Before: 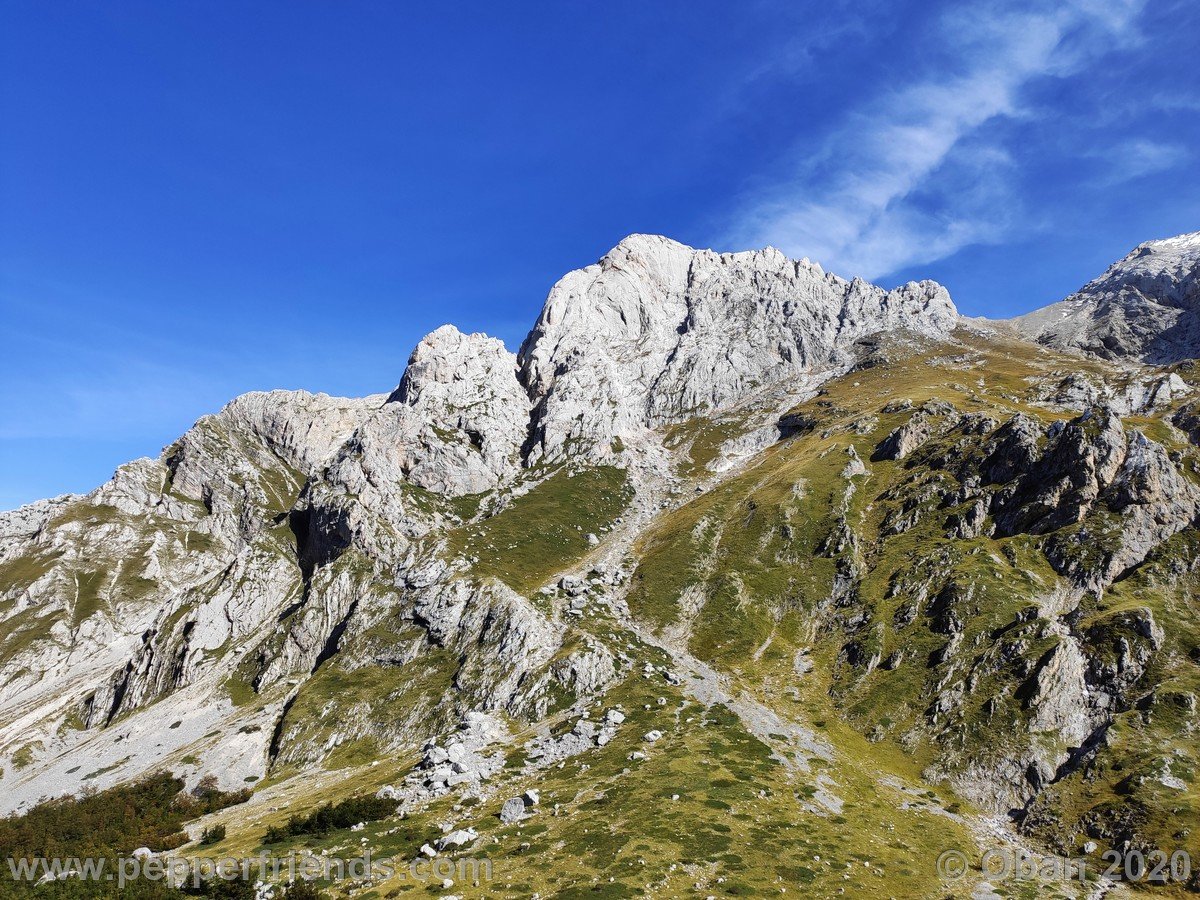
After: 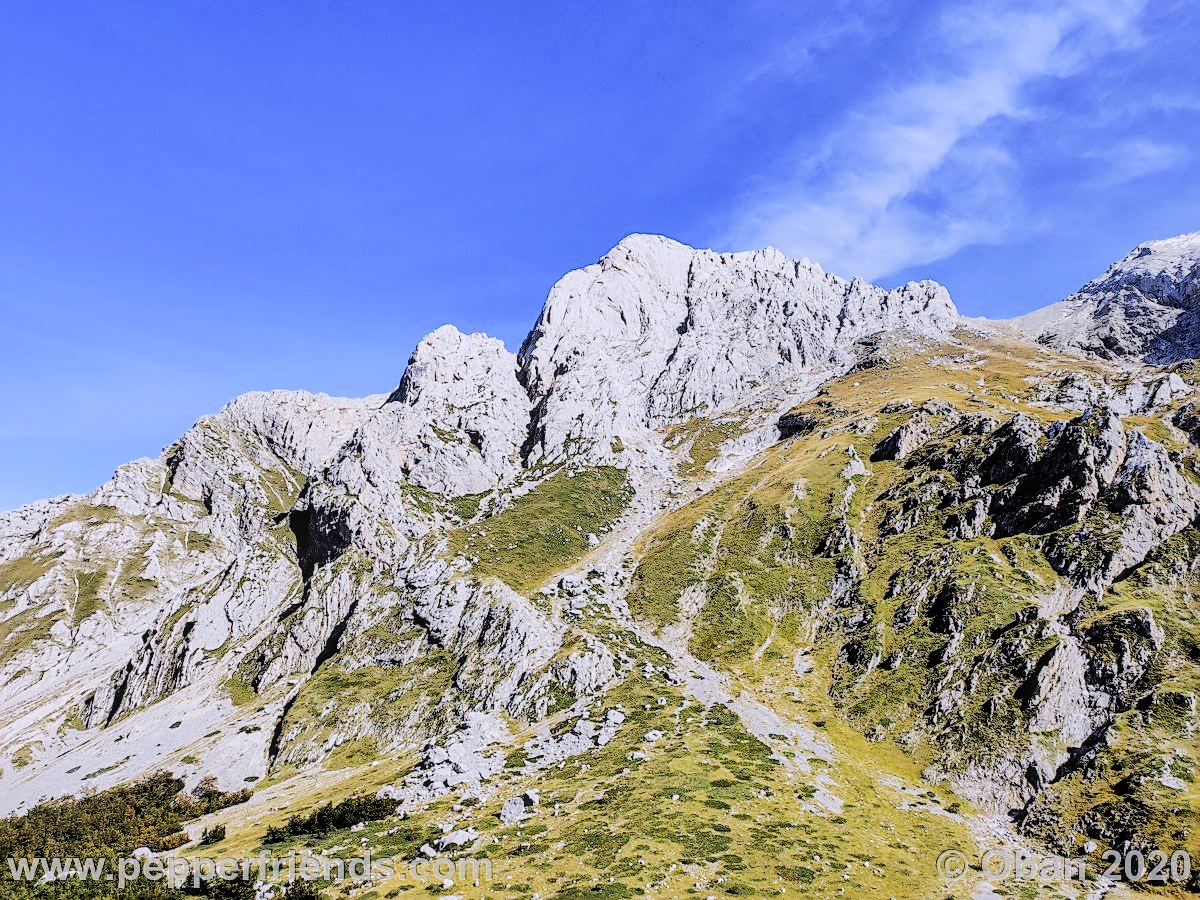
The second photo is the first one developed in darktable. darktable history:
white balance: red 1.004, blue 1.096
filmic rgb: black relative exposure -4.88 EV, hardness 2.82
local contrast: on, module defaults
sharpen: on, module defaults
exposure: exposure 0.6 EV, compensate highlight preservation false
rgb curve: curves: ch0 [(0, 0) (0.284, 0.292) (0.505, 0.644) (1, 1)], compensate middle gray true
